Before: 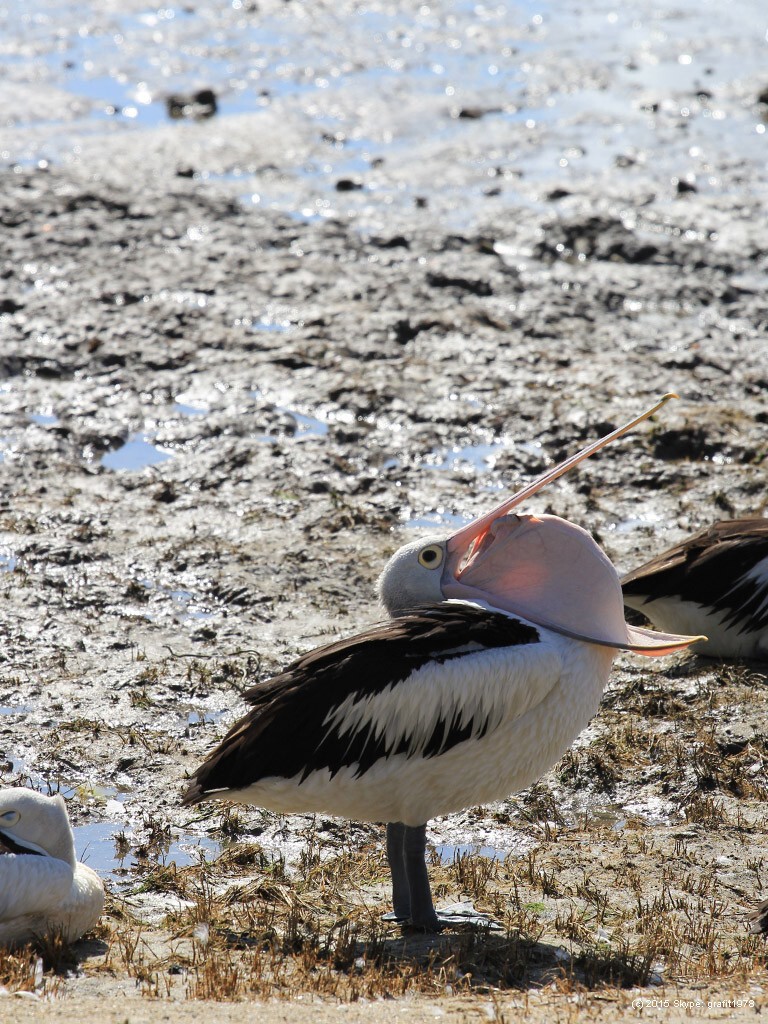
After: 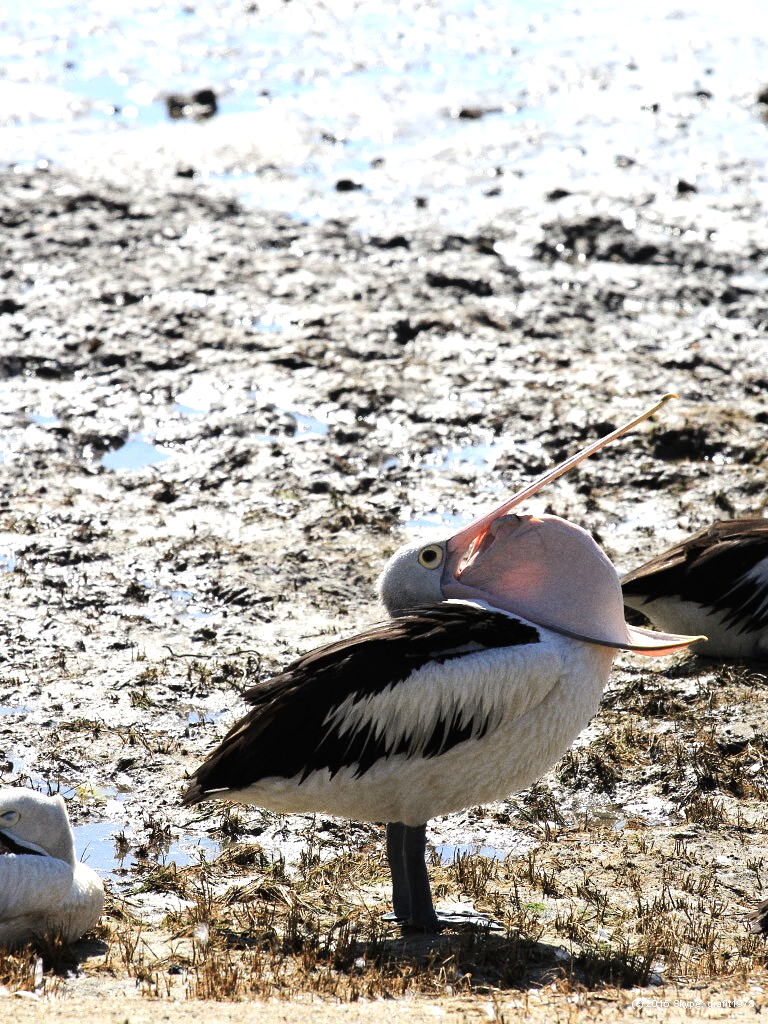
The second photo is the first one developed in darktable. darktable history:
tone equalizer: -8 EV -0.75 EV, -7 EV -0.7 EV, -6 EV -0.6 EV, -5 EV -0.4 EV, -3 EV 0.4 EV, -2 EV 0.6 EV, -1 EV 0.7 EV, +0 EV 0.75 EV, edges refinement/feathering 500, mask exposure compensation -1.57 EV, preserve details no
grain: on, module defaults
